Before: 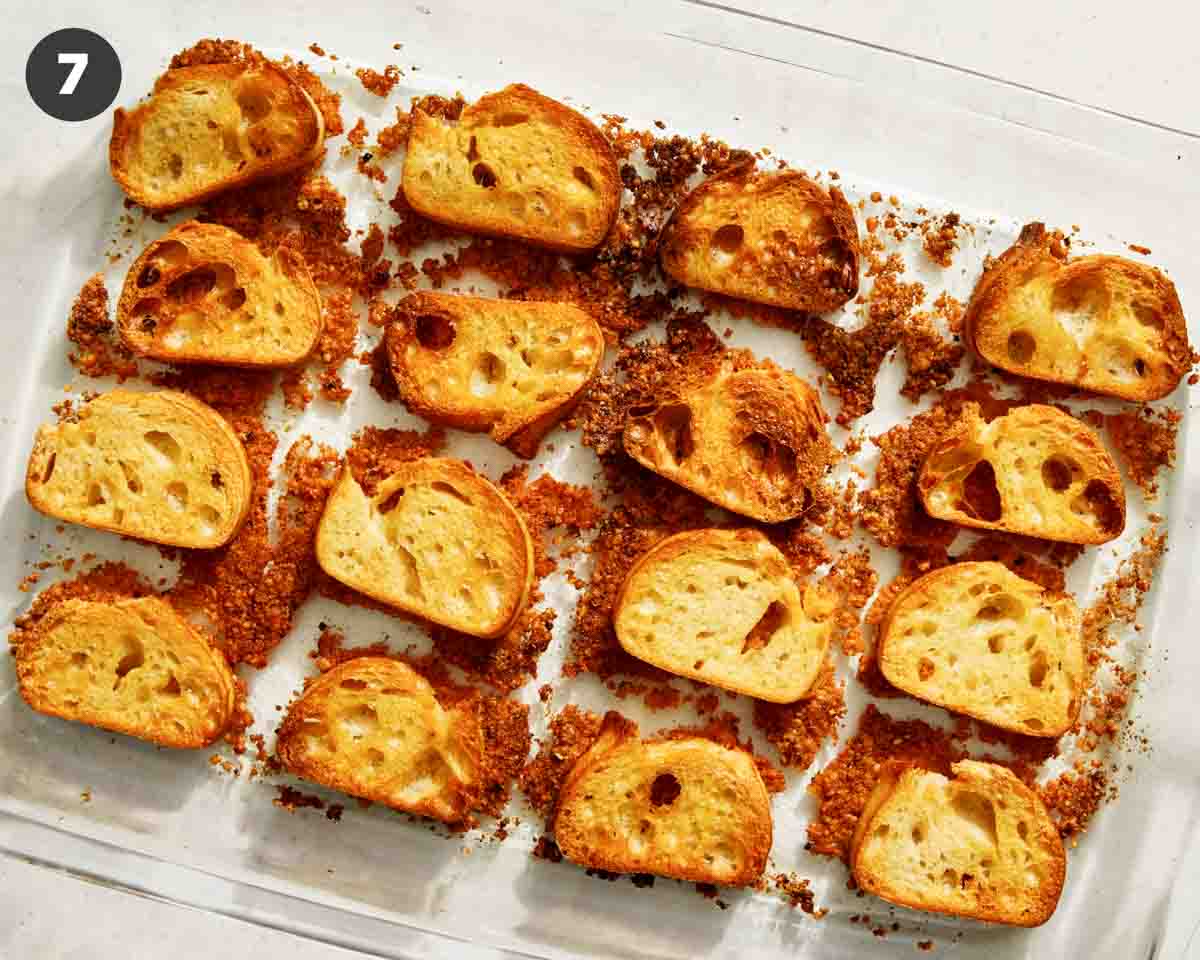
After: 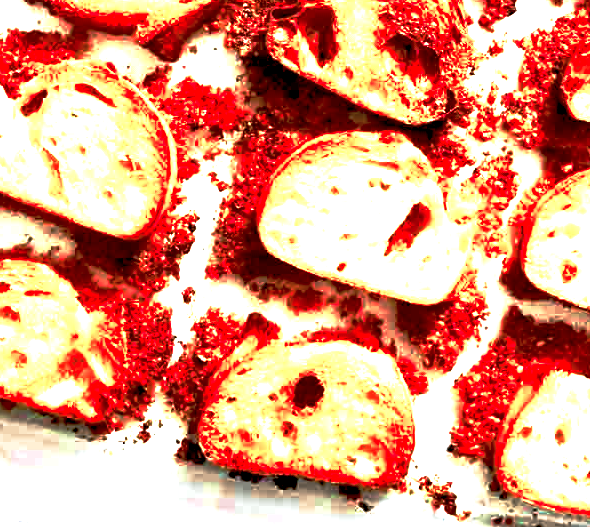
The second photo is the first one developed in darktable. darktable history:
crop: left 29.81%, top 41.542%, right 20.962%, bottom 3.495%
color zones: curves: ch0 [(0, 0.473) (0.001, 0.473) (0.226, 0.548) (0.4, 0.589) (0.525, 0.54) (0.728, 0.403) (0.999, 0.473) (1, 0.473)]; ch1 [(0, 0.619) (0.001, 0.619) (0.234, 0.388) (0.4, 0.372) (0.528, 0.422) (0.732, 0.53) (0.999, 0.619) (1, 0.619)]; ch2 [(0, 0.547) (0.001, 0.547) (0.226, 0.45) (0.4, 0.525) (0.525, 0.585) (0.8, 0.511) (0.999, 0.547) (1, 0.547)]
exposure: black level correction 0.016, exposure 1.789 EV, compensate highlight preservation false
base curve: curves: ch0 [(0, 0) (0.564, 0.291) (0.802, 0.731) (1, 1)], preserve colors none
color calibration: x 0.37, y 0.382, temperature 4316.1 K
